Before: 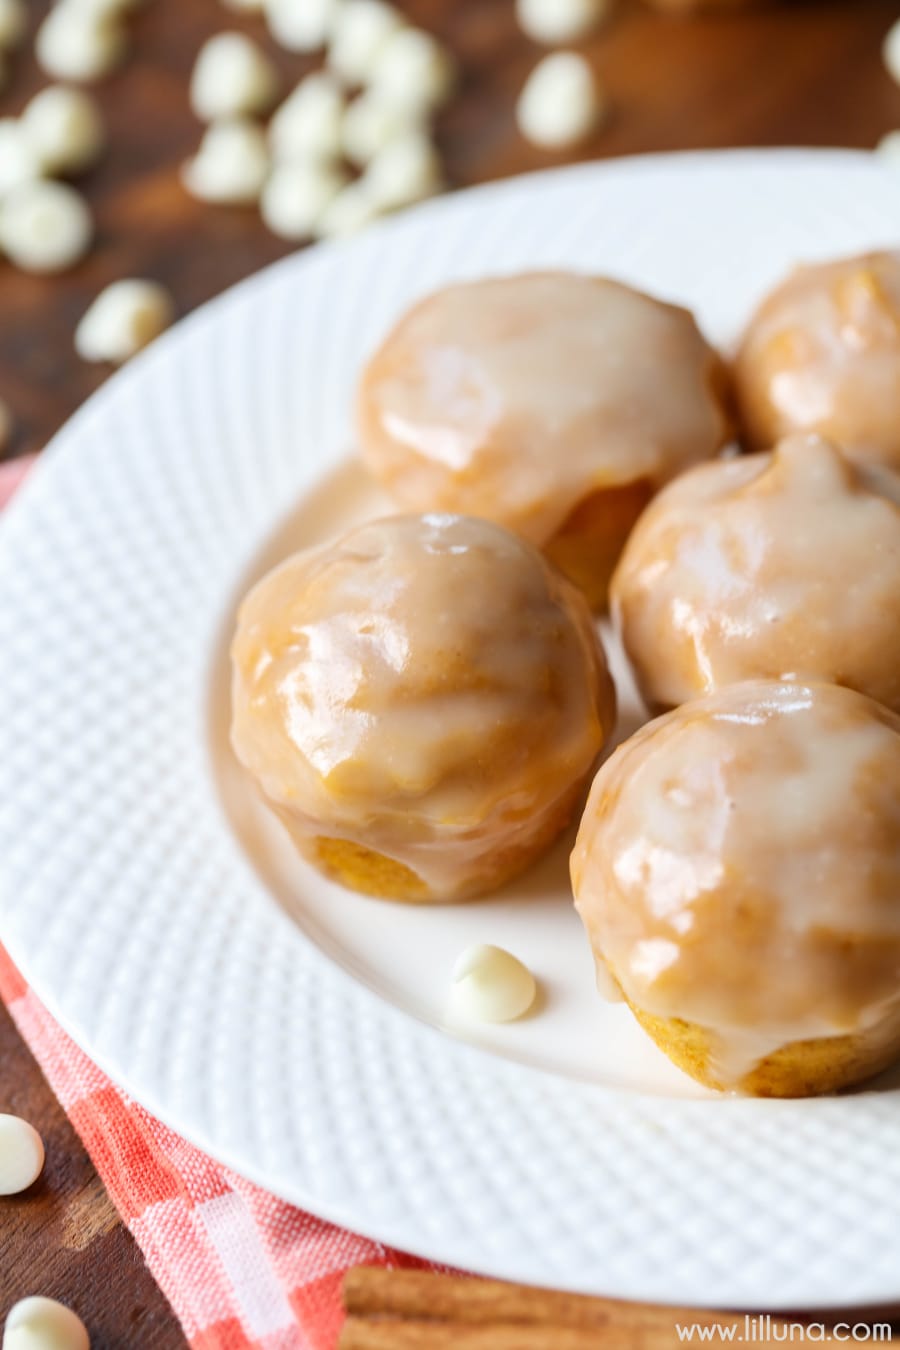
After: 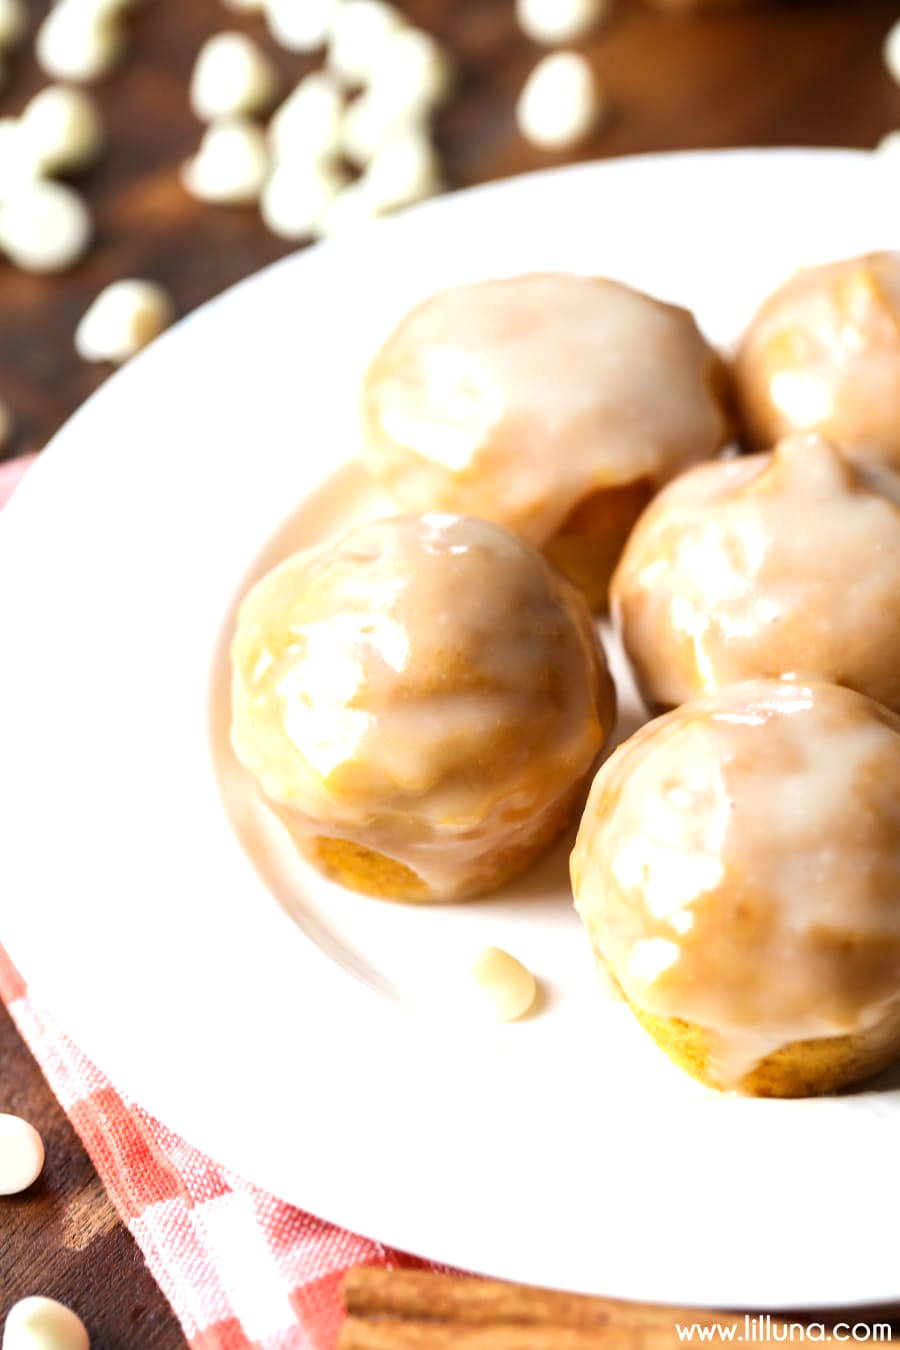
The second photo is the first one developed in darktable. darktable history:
tone equalizer: -8 EV -0.762 EV, -7 EV -0.683 EV, -6 EV -0.603 EV, -5 EV -0.376 EV, -3 EV 0.39 EV, -2 EV 0.6 EV, -1 EV 0.674 EV, +0 EV 0.747 EV, edges refinement/feathering 500, mask exposure compensation -1.57 EV, preserve details guided filter
